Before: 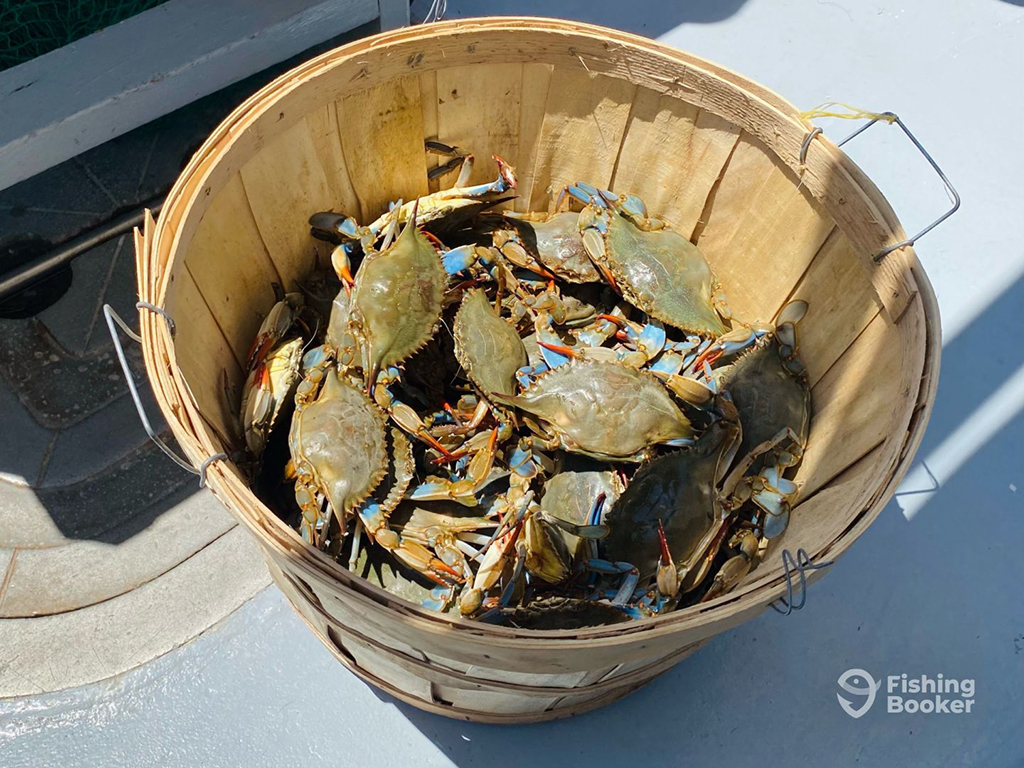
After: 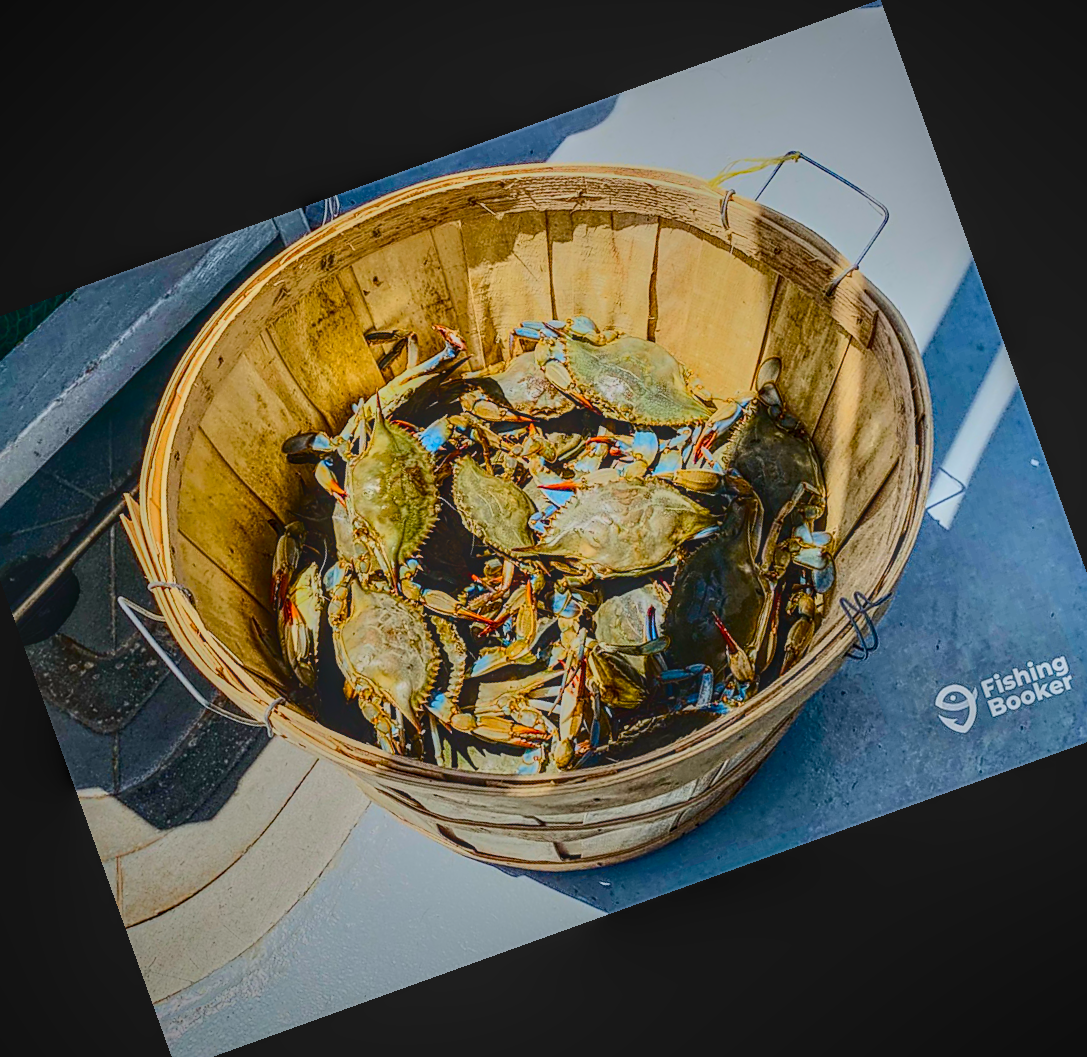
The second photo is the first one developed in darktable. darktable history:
color balance rgb: power › hue 206.71°, perceptual saturation grading › global saturation 55.876%, perceptual saturation grading › highlights -50.119%, perceptual saturation grading › mid-tones 39.438%, perceptual saturation grading › shadows 30.088%, global vibrance 14.422%
crop and rotate: angle 19.79°, left 6.813%, right 4.311%, bottom 1.127%
contrast brightness saturation: contrast 0.484, saturation -0.102
local contrast: highlights 20%, shadows 24%, detail 201%, midtone range 0.2
sharpen: on, module defaults
exposure: black level correction 0, exposure 0.6 EV, compensate highlight preservation false
tone equalizer: mask exposure compensation -0.493 EV
vignetting: fall-off start 97.28%, fall-off radius 78.6%, saturation 0.374, width/height ratio 1.108
